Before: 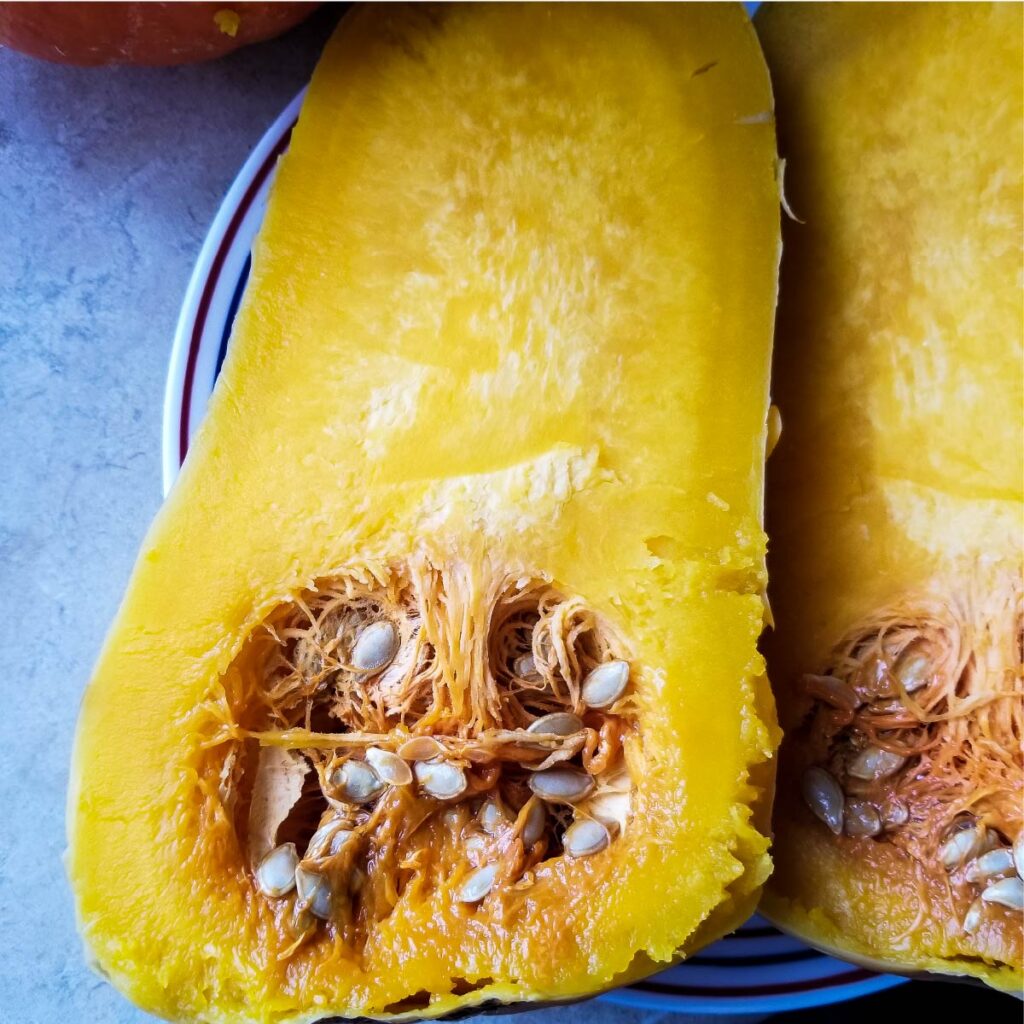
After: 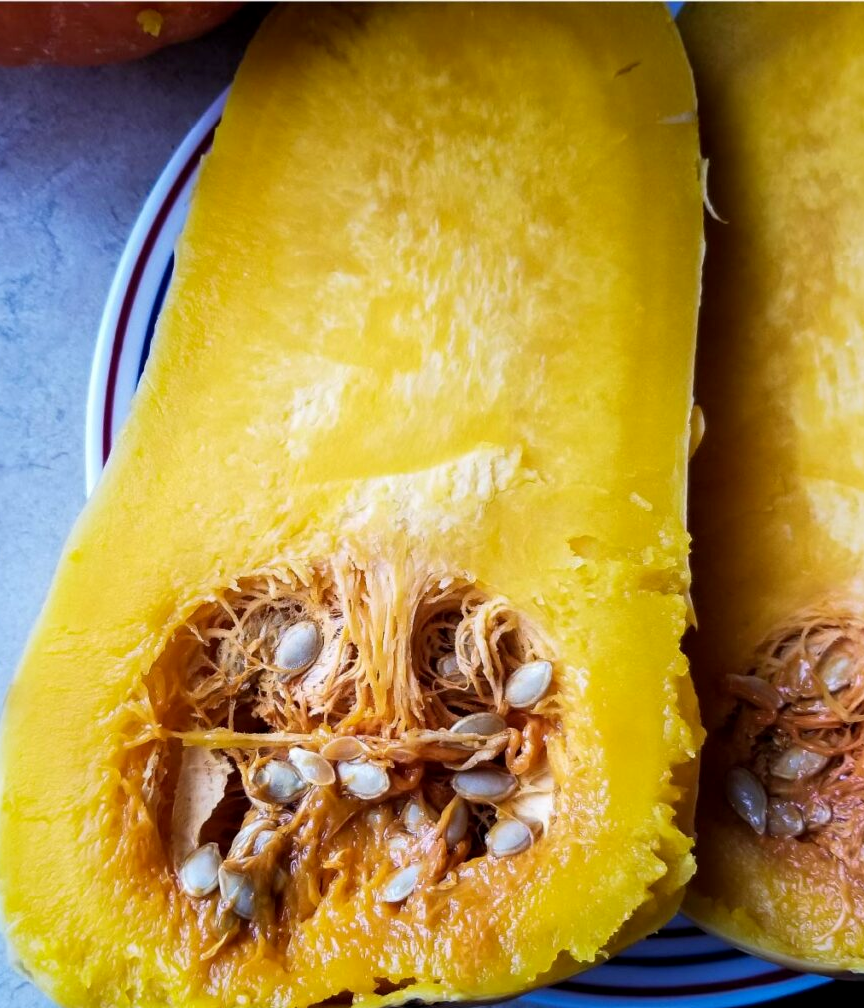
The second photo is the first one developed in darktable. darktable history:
crop: left 7.598%, right 7.873%
white balance: emerald 1
exposure: black level correction 0.002, compensate highlight preservation false
